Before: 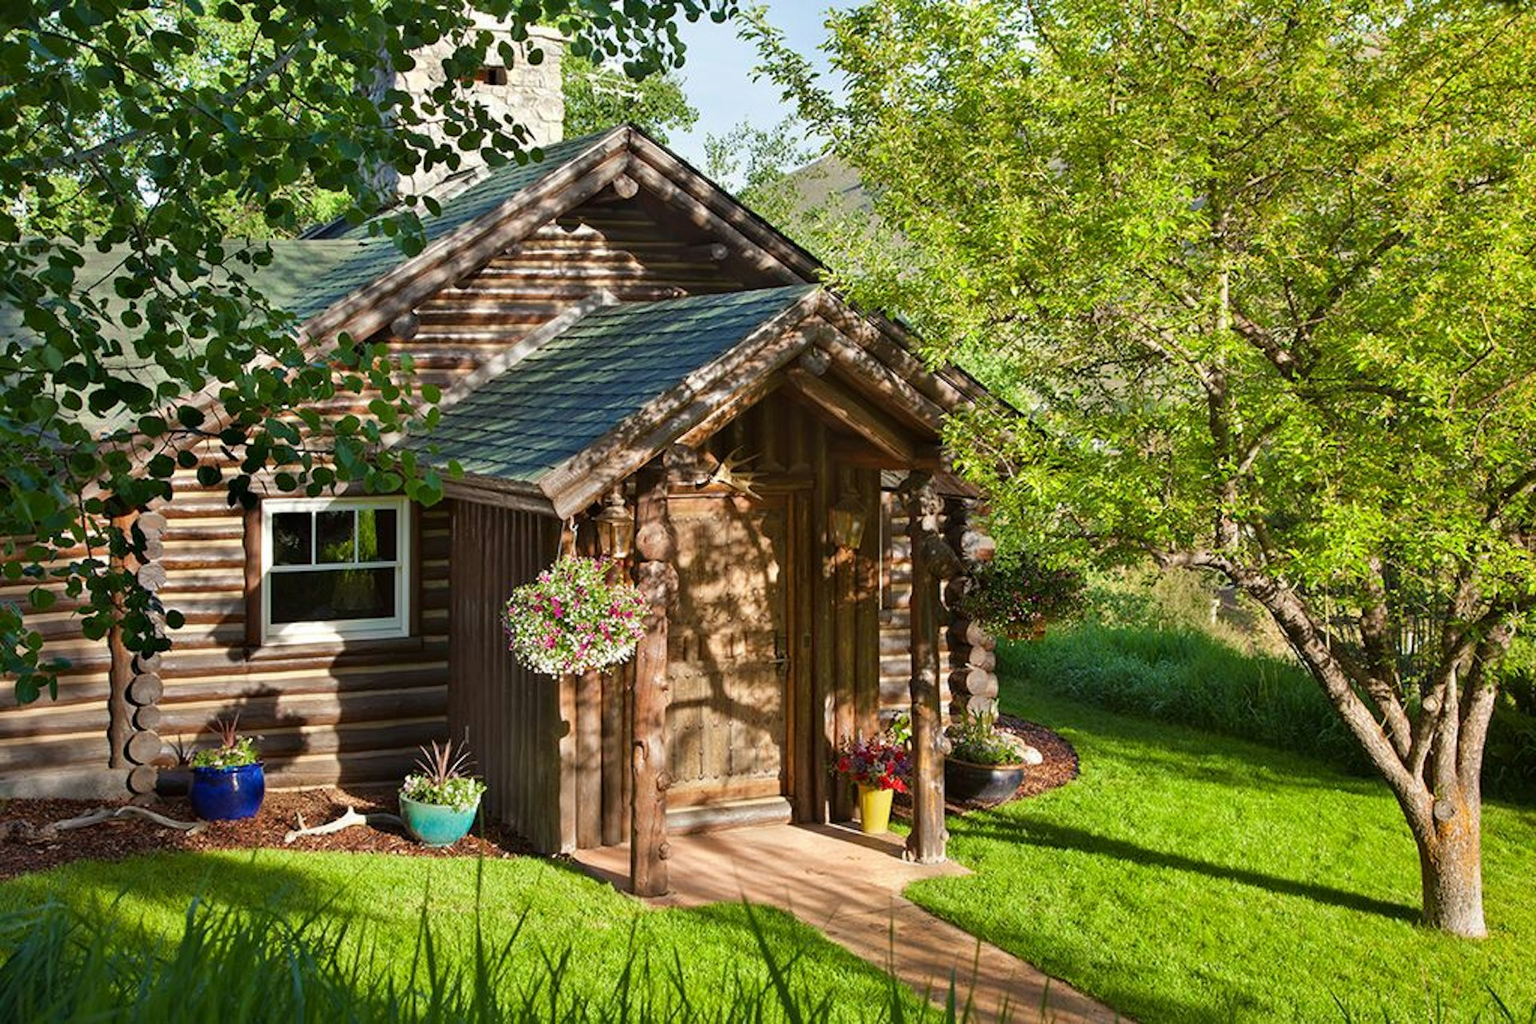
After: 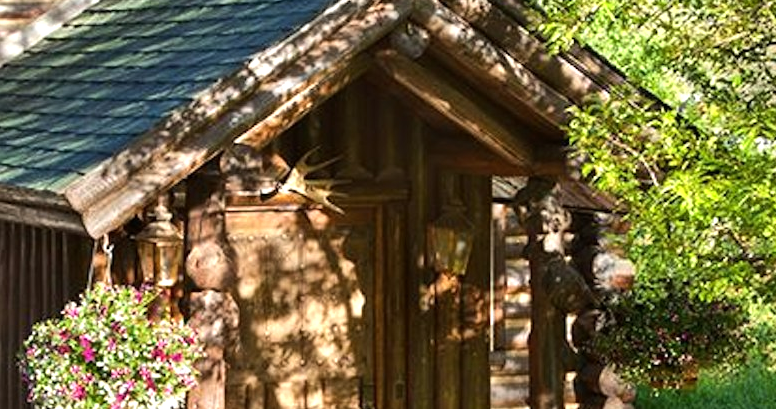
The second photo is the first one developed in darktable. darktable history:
crop: left 31.751%, top 32.172%, right 27.8%, bottom 35.83%
exposure: exposure 0.2 EV, compensate highlight preservation false
tone equalizer: -8 EV -0.417 EV, -7 EV -0.389 EV, -6 EV -0.333 EV, -5 EV -0.222 EV, -3 EV 0.222 EV, -2 EV 0.333 EV, -1 EV 0.389 EV, +0 EV 0.417 EV, edges refinement/feathering 500, mask exposure compensation -1.57 EV, preserve details no
